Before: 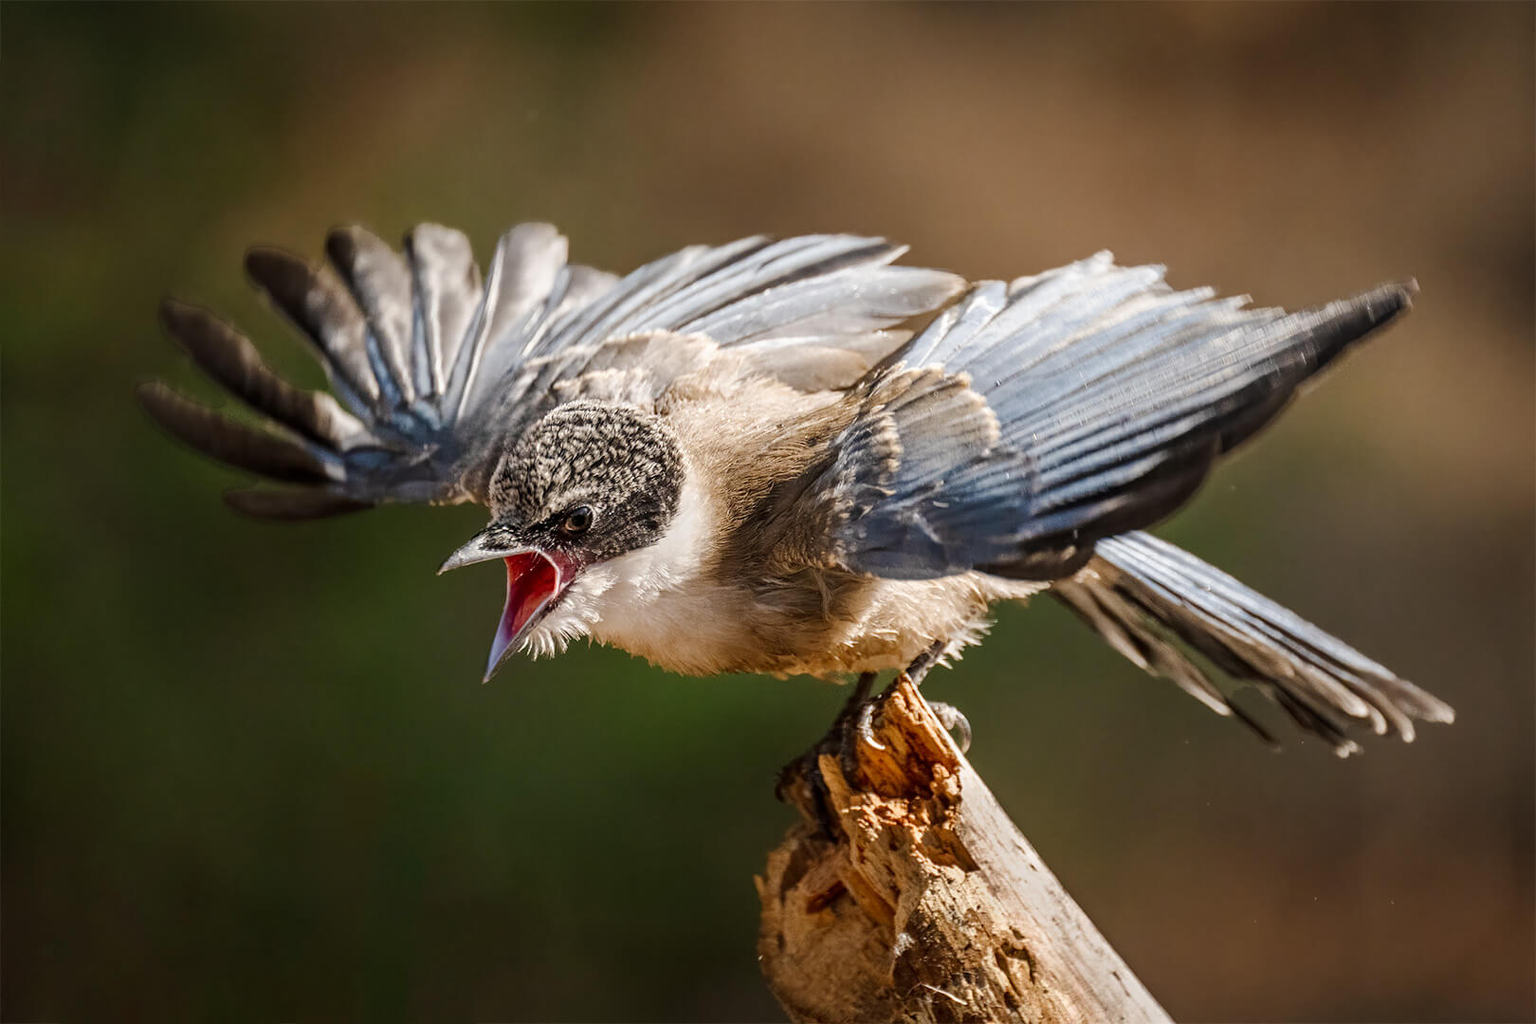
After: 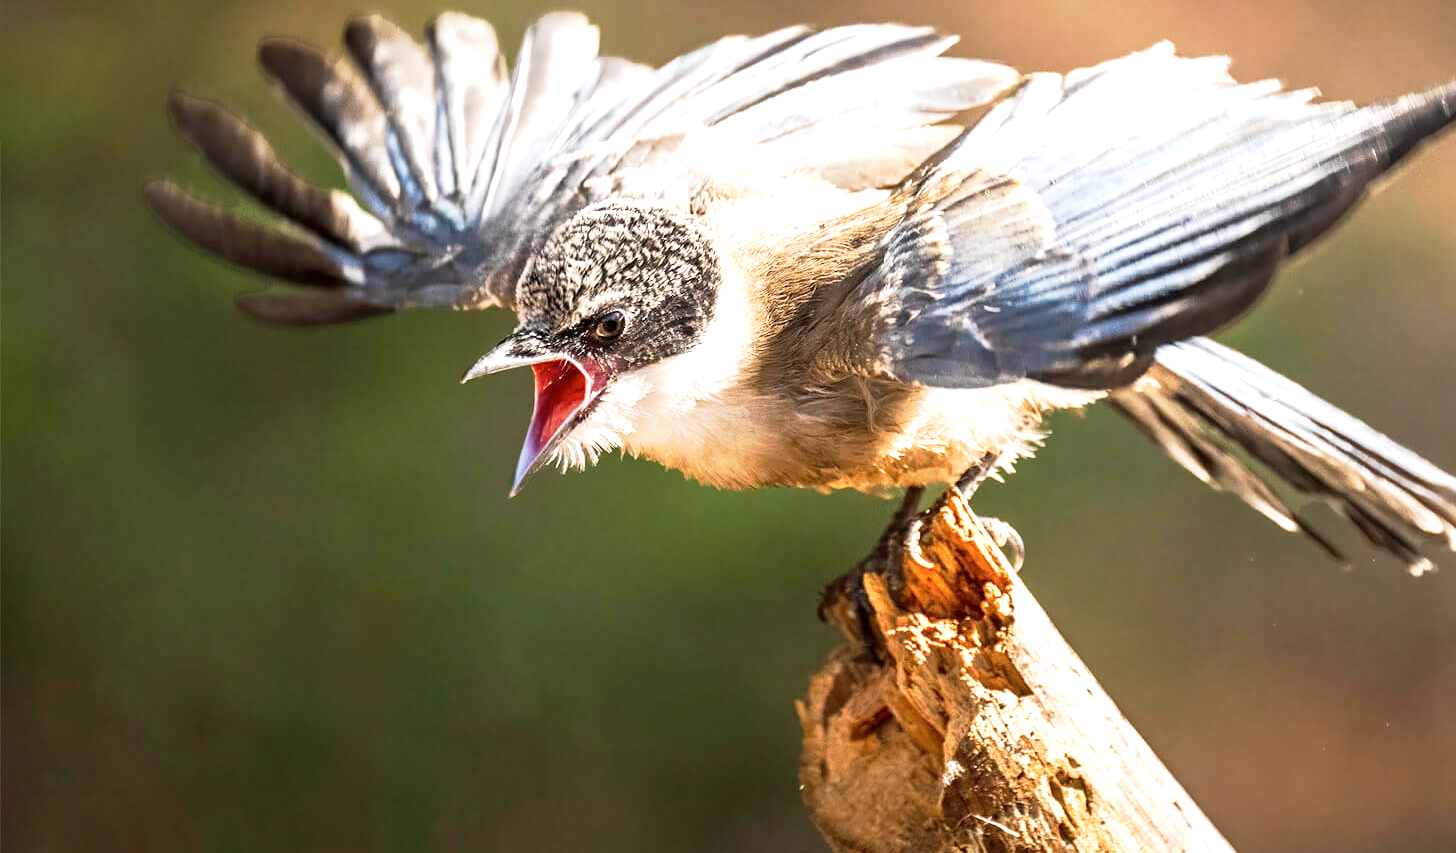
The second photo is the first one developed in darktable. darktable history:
exposure: black level correction 0, exposure 1.387 EV, compensate exposure bias true, compensate highlight preservation false
crop: top 20.707%, right 9.454%, bottom 0.299%
tone curve: curves: ch0 [(0.013, 0) (0.061, 0.059) (0.239, 0.256) (0.502, 0.501) (0.683, 0.676) (0.761, 0.773) (0.858, 0.858) (0.987, 0.945)]; ch1 [(0, 0) (0.172, 0.123) (0.304, 0.267) (0.414, 0.395) (0.472, 0.473) (0.502, 0.502) (0.521, 0.528) (0.583, 0.595) (0.654, 0.673) (0.728, 0.761) (1, 1)]; ch2 [(0, 0) (0.411, 0.424) (0.485, 0.476) (0.502, 0.501) (0.553, 0.557) (0.57, 0.576) (1, 1)], preserve colors none
tone equalizer: on, module defaults
